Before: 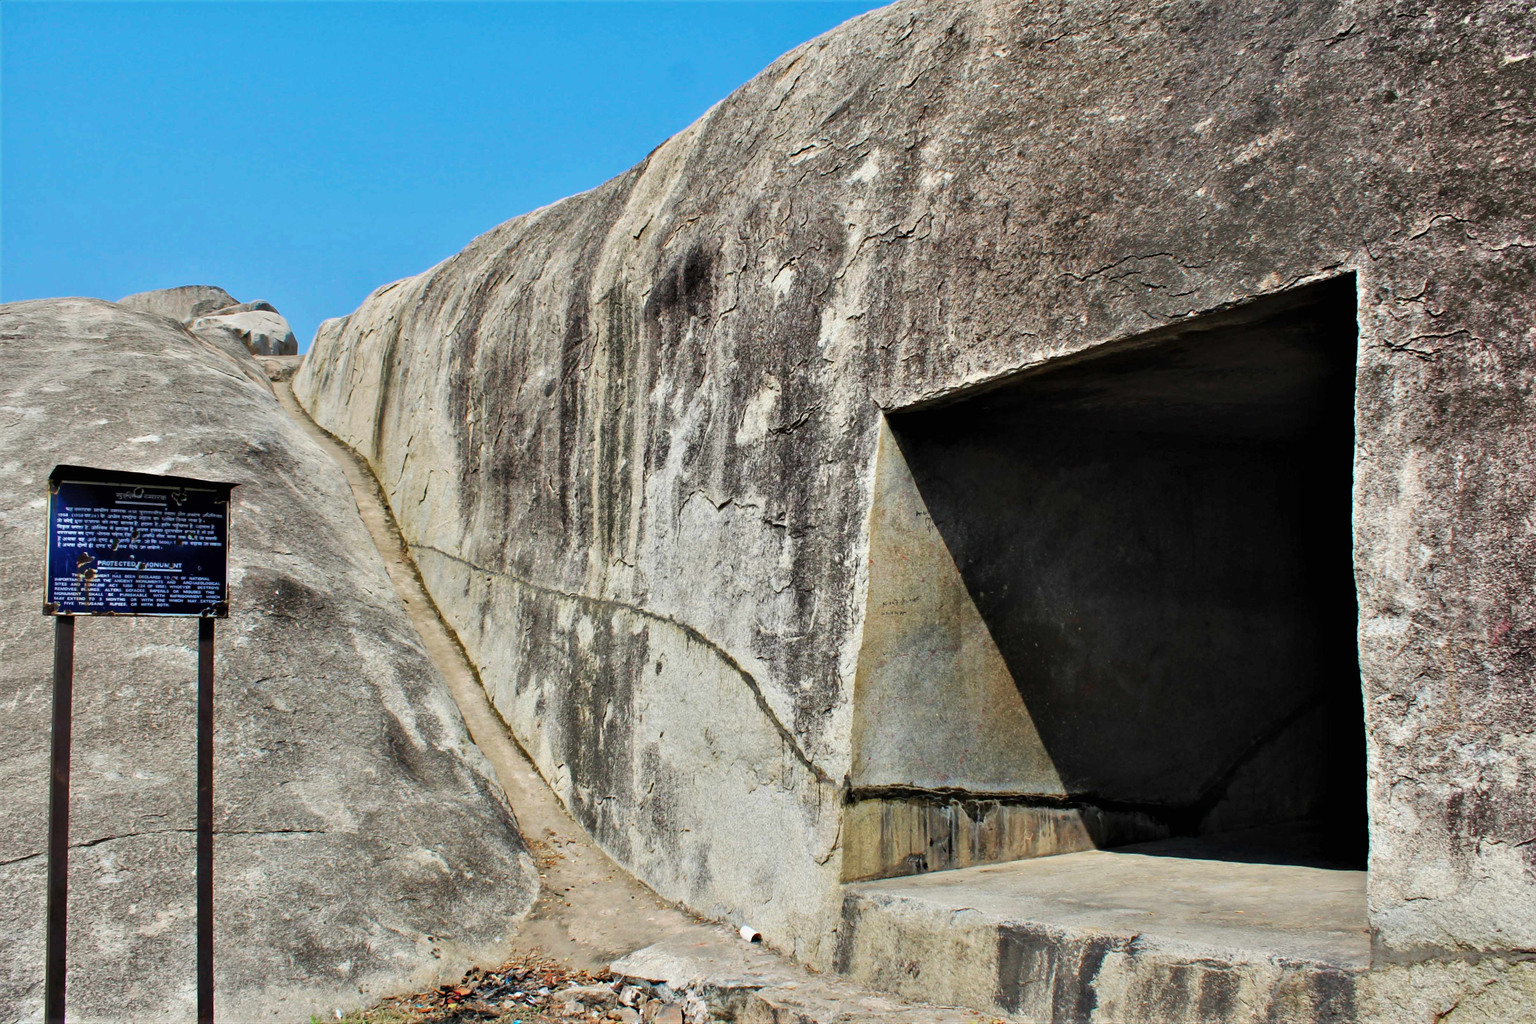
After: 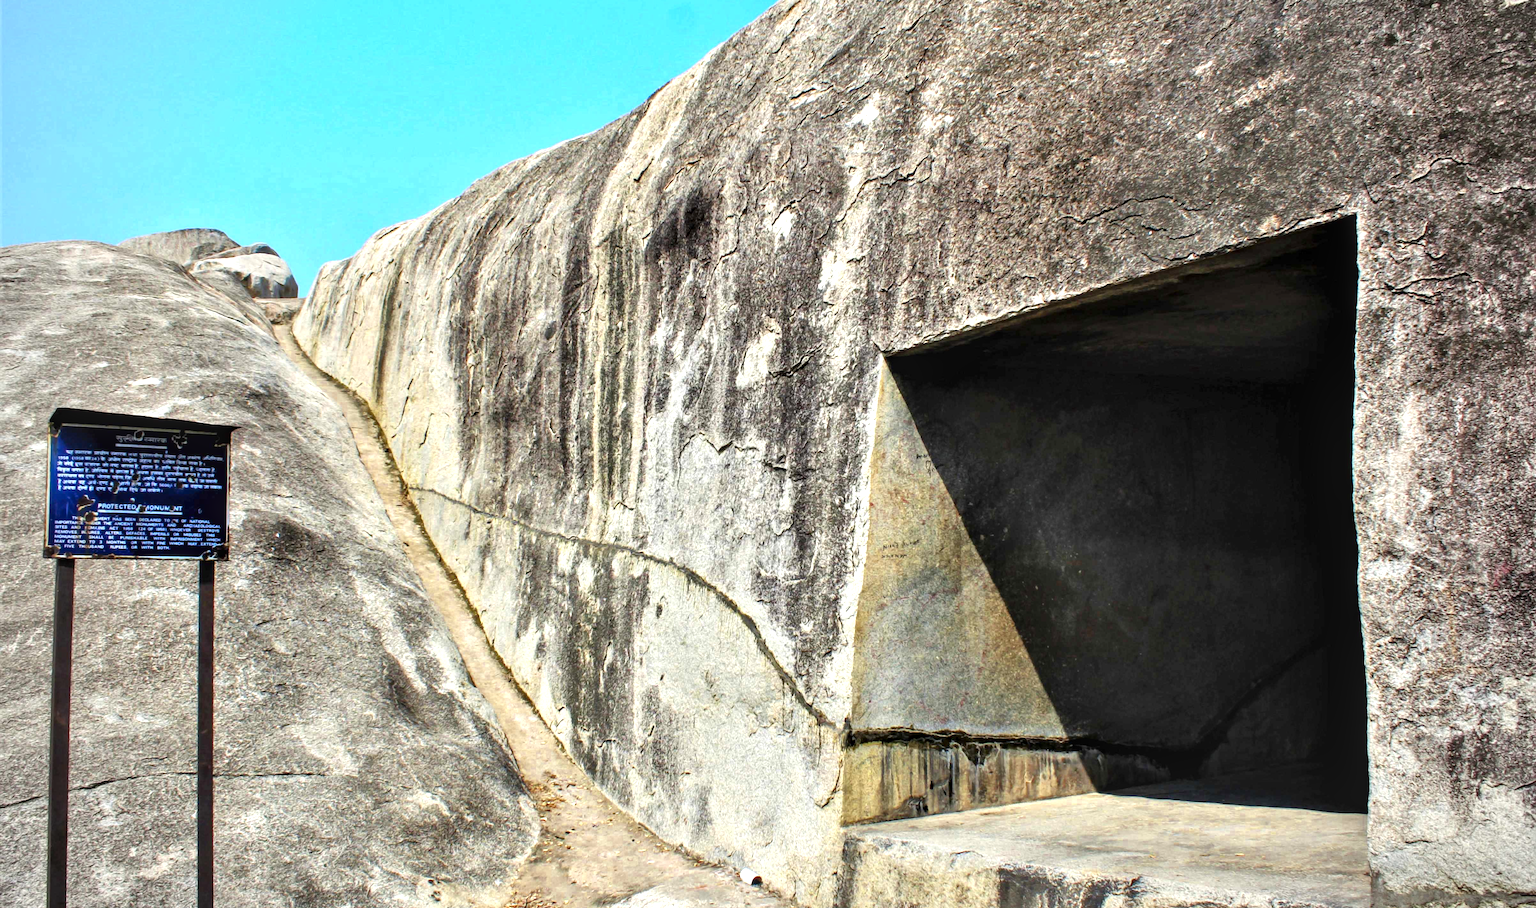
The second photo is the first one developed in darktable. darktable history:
crop and rotate: top 5.609%, bottom 5.609%
exposure: exposure 0.559 EV, compensate highlight preservation false
color zones: curves: ch0 [(0, 0.485) (0.178, 0.476) (0.261, 0.623) (0.411, 0.403) (0.708, 0.603) (0.934, 0.412)]; ch1 [(0.003, 0.485) (0.149, 0.496) (0.229, 0.584) (0.326, 0.551) (0.484, 0.262) (0.757, 0.643)]
local contrast: on, module defaults
vignetting: fall-off radius 60.92%
